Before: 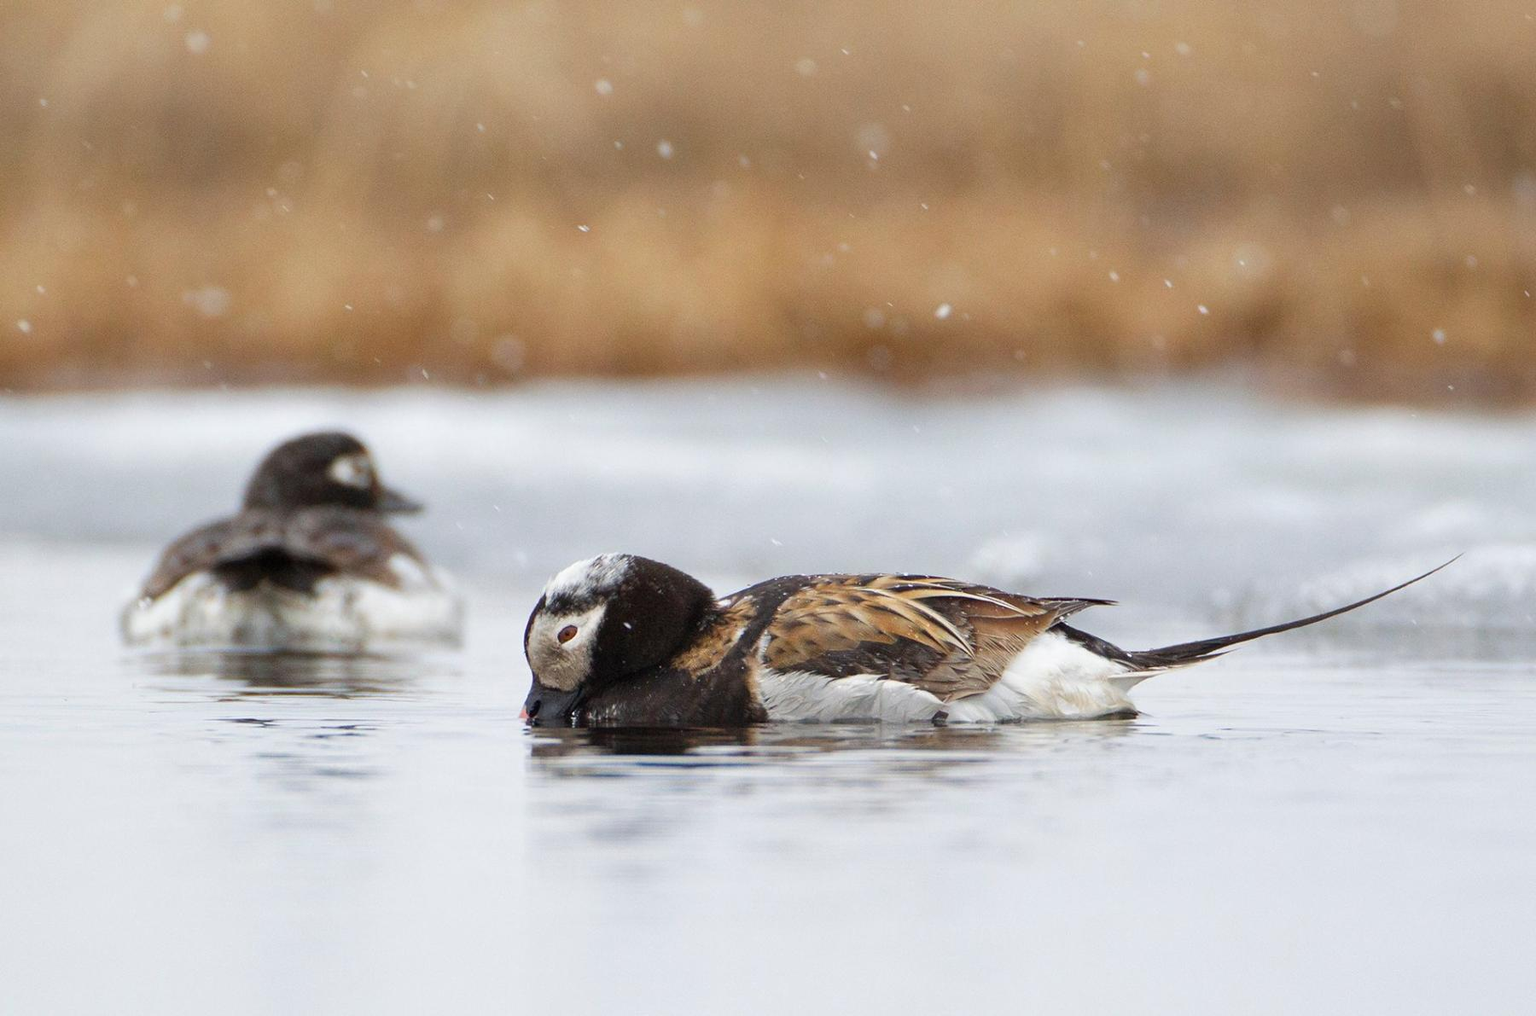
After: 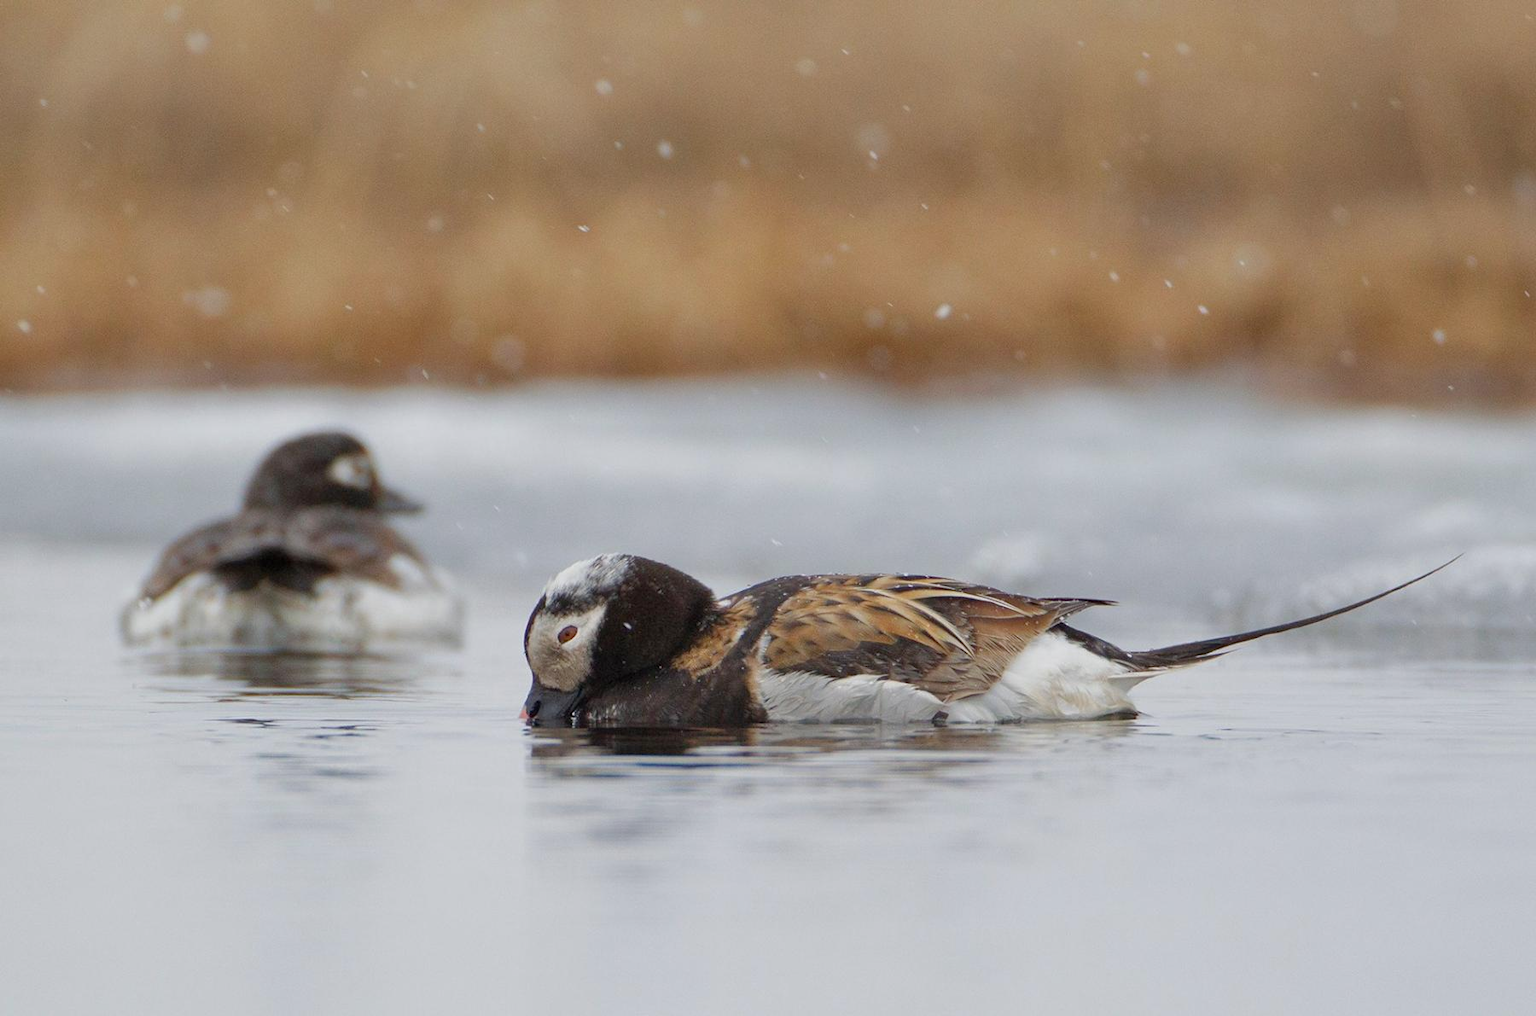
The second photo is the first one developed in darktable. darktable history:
tone equalizer: -8 EV 0.25 EV, -7 EV 0.417 EV, -6 EV 0.417 EV, -5 EV 0.25 EV, -3 EV -0.25 EV, -2 EV -0.417 EV, -1 EV -0.417 EV, +0 EV -0.25 EV, edges refinement/feathering 500, mask exposure compensation -1.57 EV, preserve details guided filter
exposure: compensate highlight preservation false
